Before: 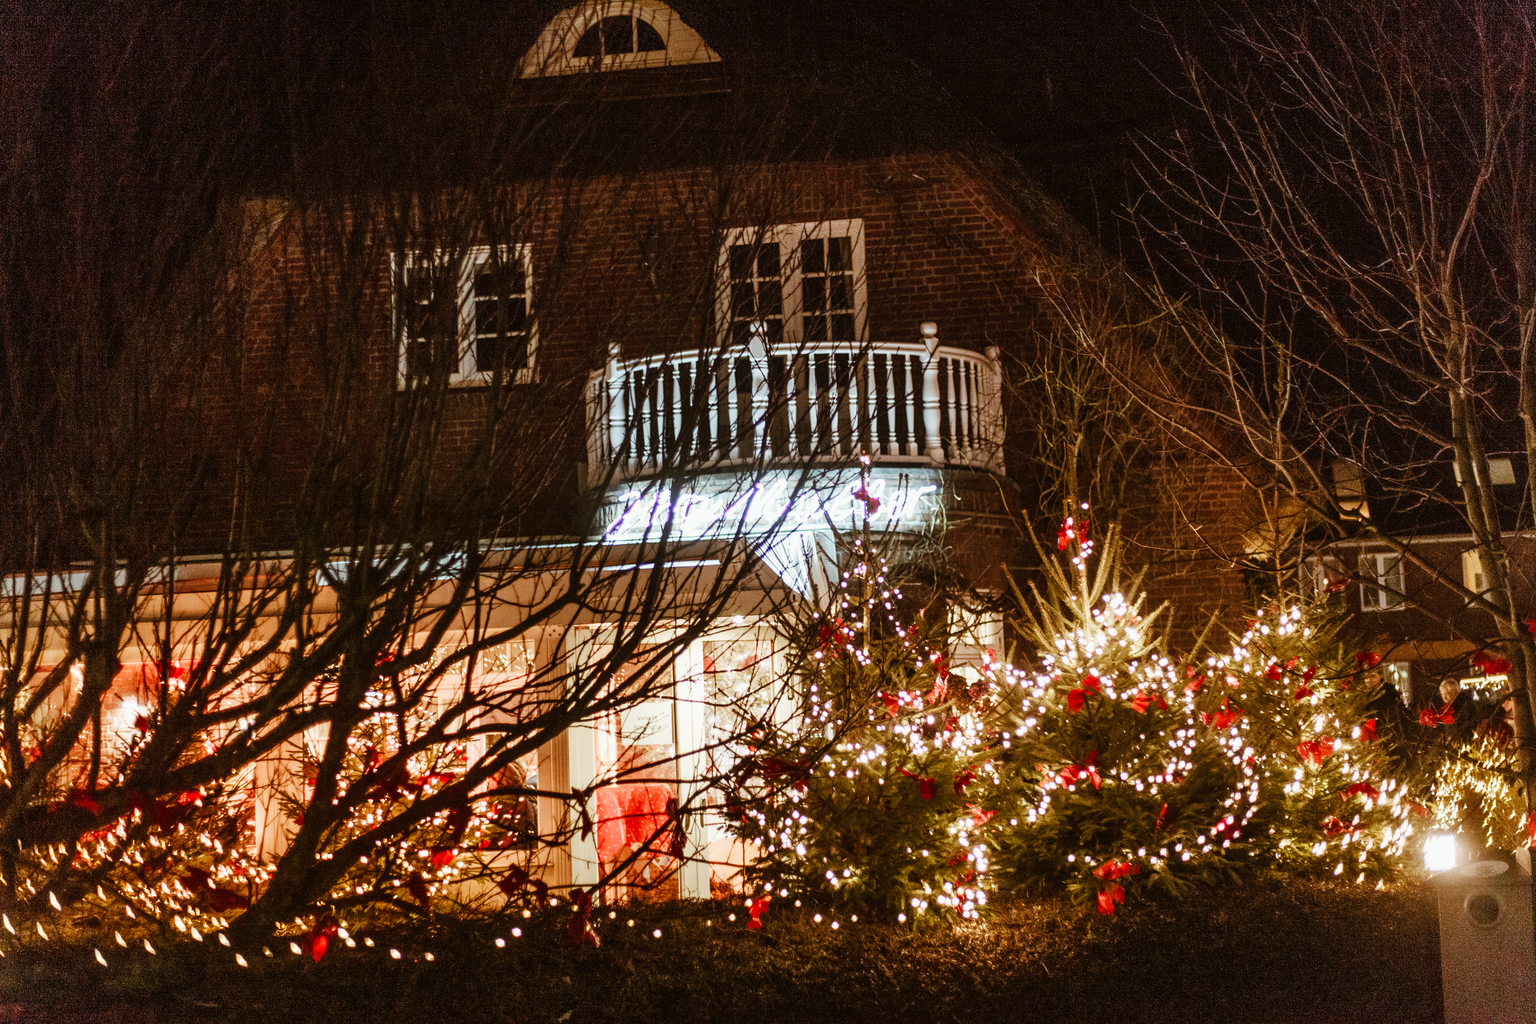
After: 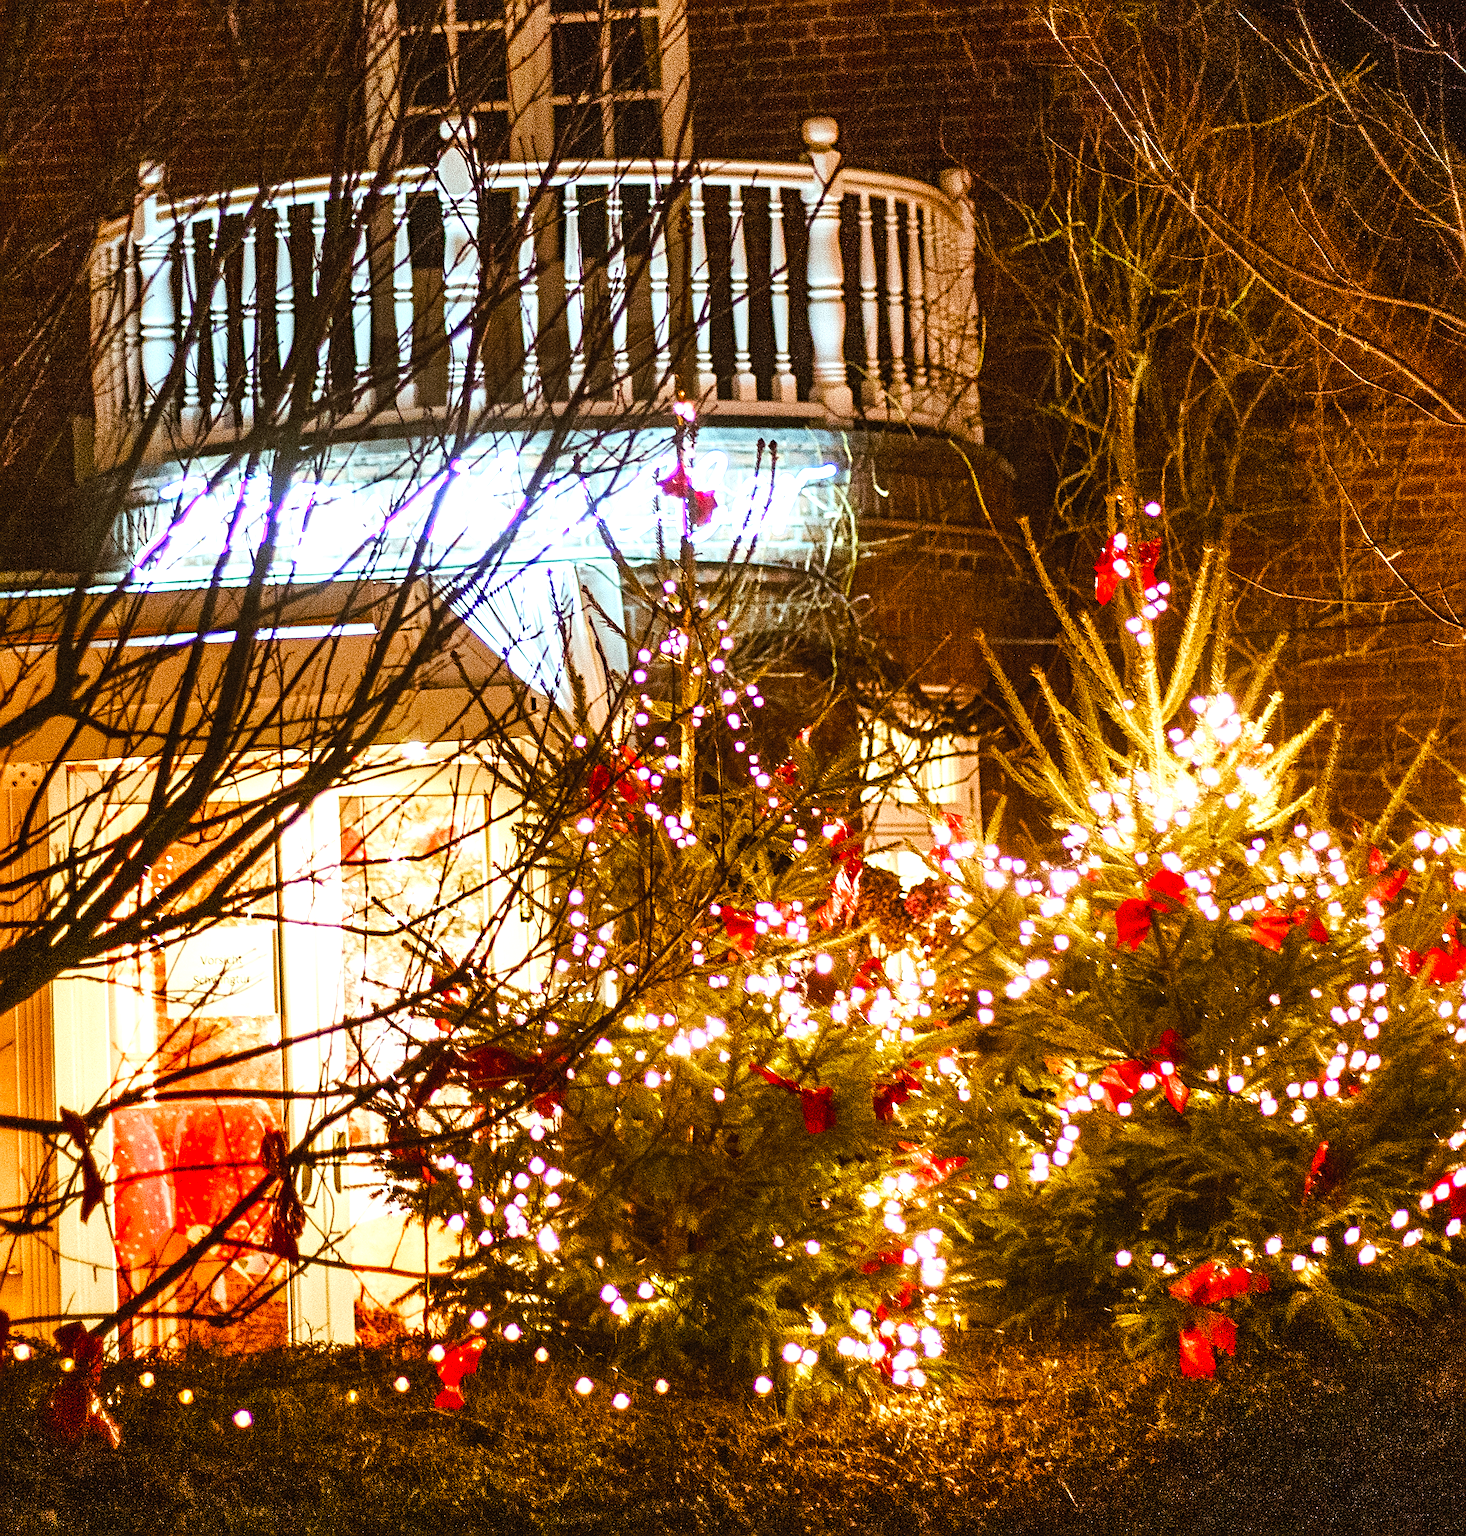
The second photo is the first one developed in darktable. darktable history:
color correction: highlights b* 0.029
haze removal: compatibility mode true, adaptive false
sharpen: radius 2.77
exposure: exposure 0.562 EV, compensate highlight preservation false
crop: left 35.384%, top 26.088%, right 19.74%, bottom 3.42%
color balance rgb: perceptual saturation grading › global saturation 25.83%, global vibrance 9.731%
contrast brightness saturation: contrast 0.033, brightness 0.061, saturation 0.135
